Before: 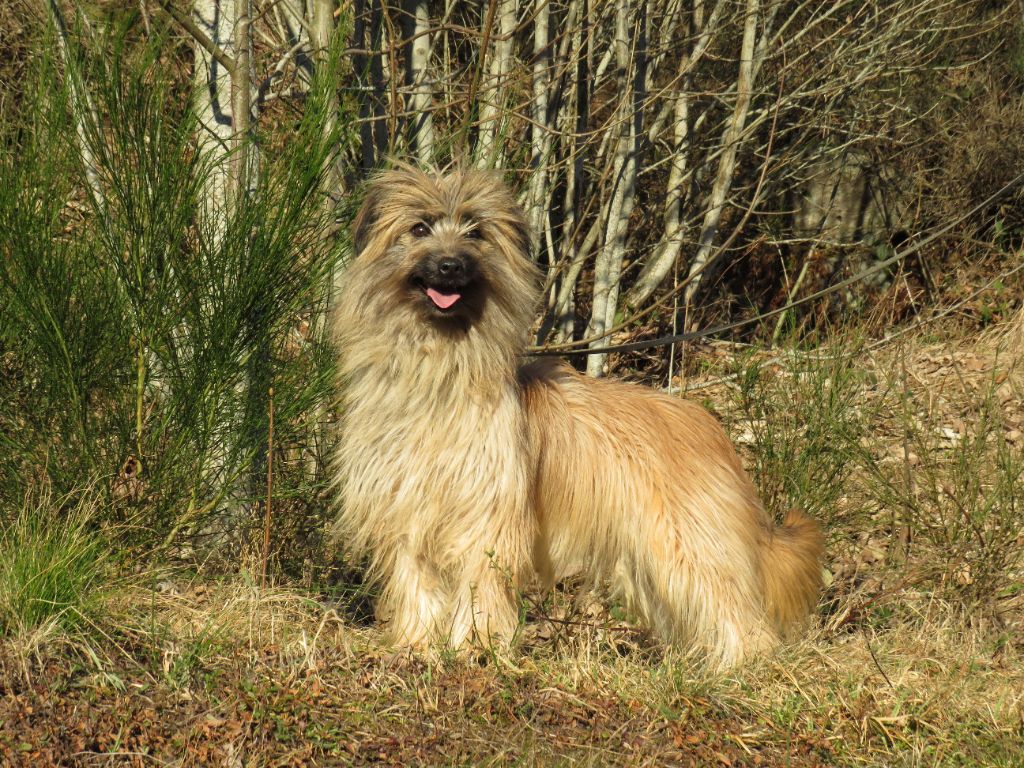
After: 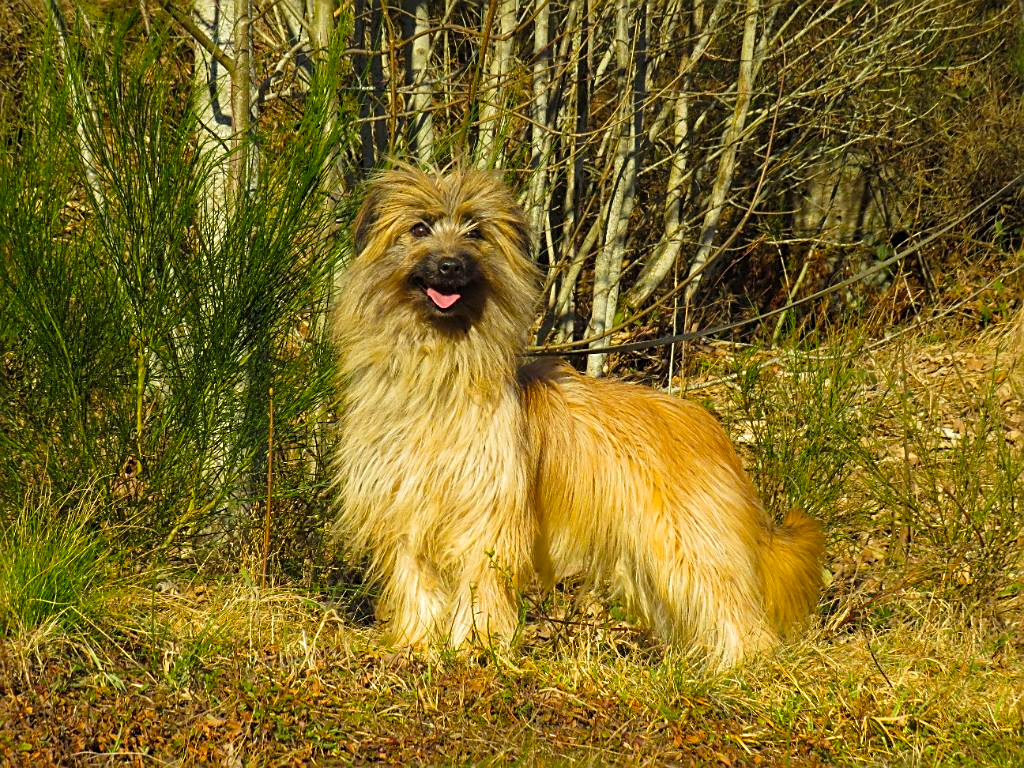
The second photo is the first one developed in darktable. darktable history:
sharpen: on, module defaults
color balance rgb: perceptual saturation grading › global saturation 30%, global vibrance 30%
